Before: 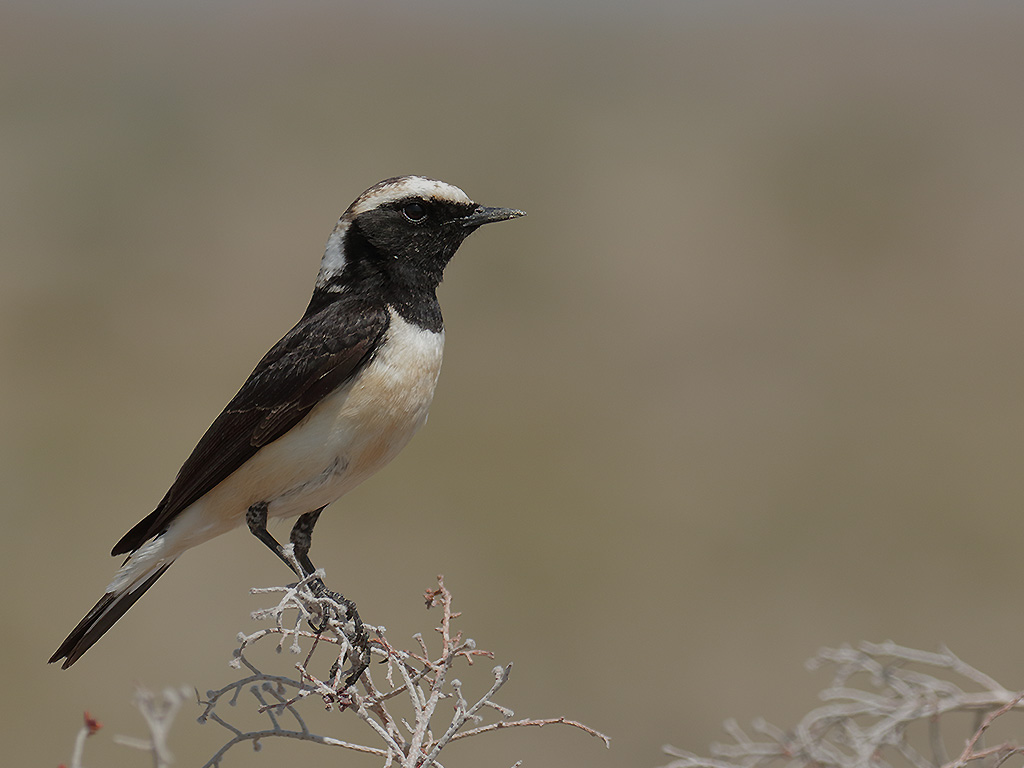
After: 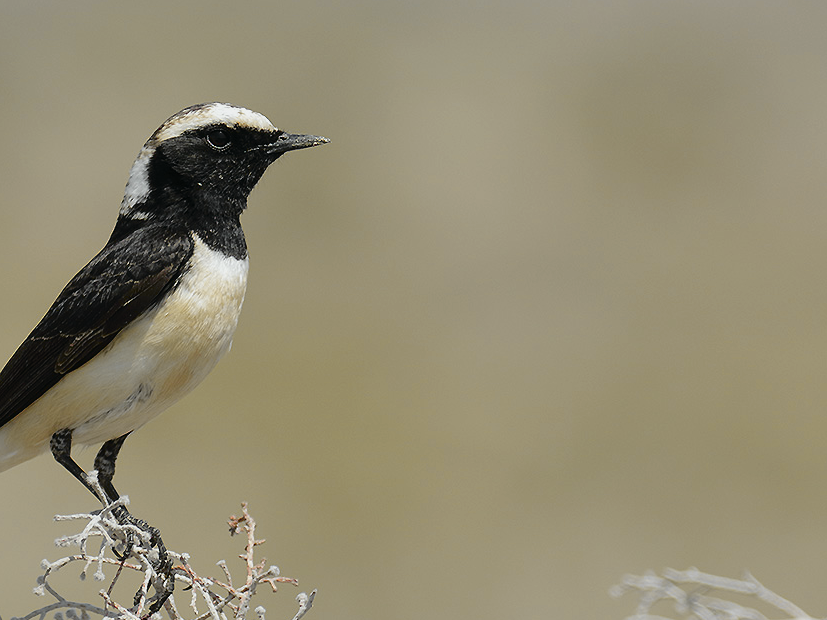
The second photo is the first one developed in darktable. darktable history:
contrast brightness saturation: saturation -0.07
crop: left 19.167%, top 9.527%, bottom 9.689%
exposure: black level correction 0.001, exposure 0.136 EV, compensate exposure bias true, compensate highlight preservation false
tone curve: curves: ch0 [(0, 0.013) (0.129, 0.1) (0.327, 0.382) (0.489, 0.573) (0.66, 0.748) (0.858, 0.926) (1, 0.977)]; ch1 [(0, 0) (0.353, 0.344) (0.45, 0.46) (0.498, 0.495) (0.521, 0.506) (0.563, 0.559) (0.592, 0.585) (0.657, 0.655) (1, 1)]; ch2 [(0, 0) (0.333, 0.346) (0.375, 0.375) (0.427, 0.44) (0.5, 0.501) (0.505, 0.499) (0.528, 0.533) (0.579, 0.61) (0.612, 0.644) (0.66, 0.715) (1, 1)], color space Lab, independent channels, preserve colors none
